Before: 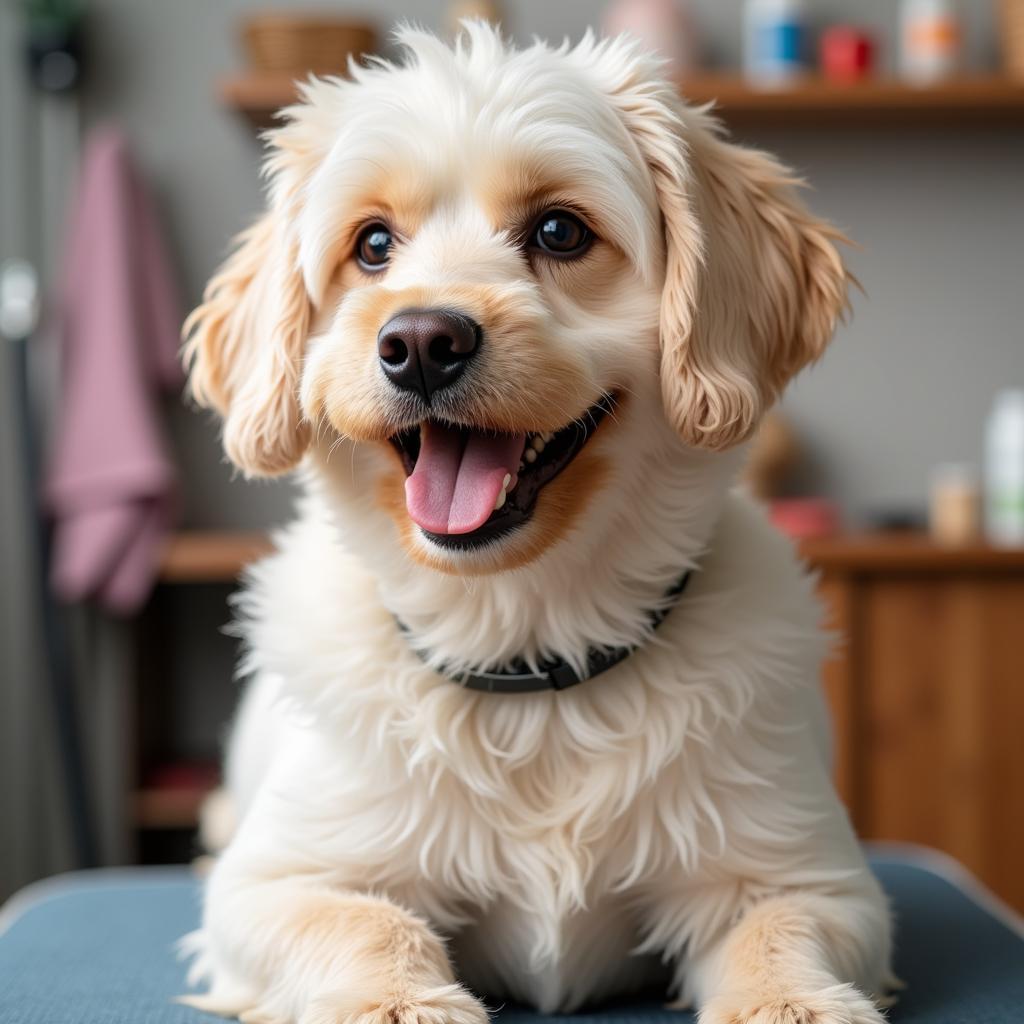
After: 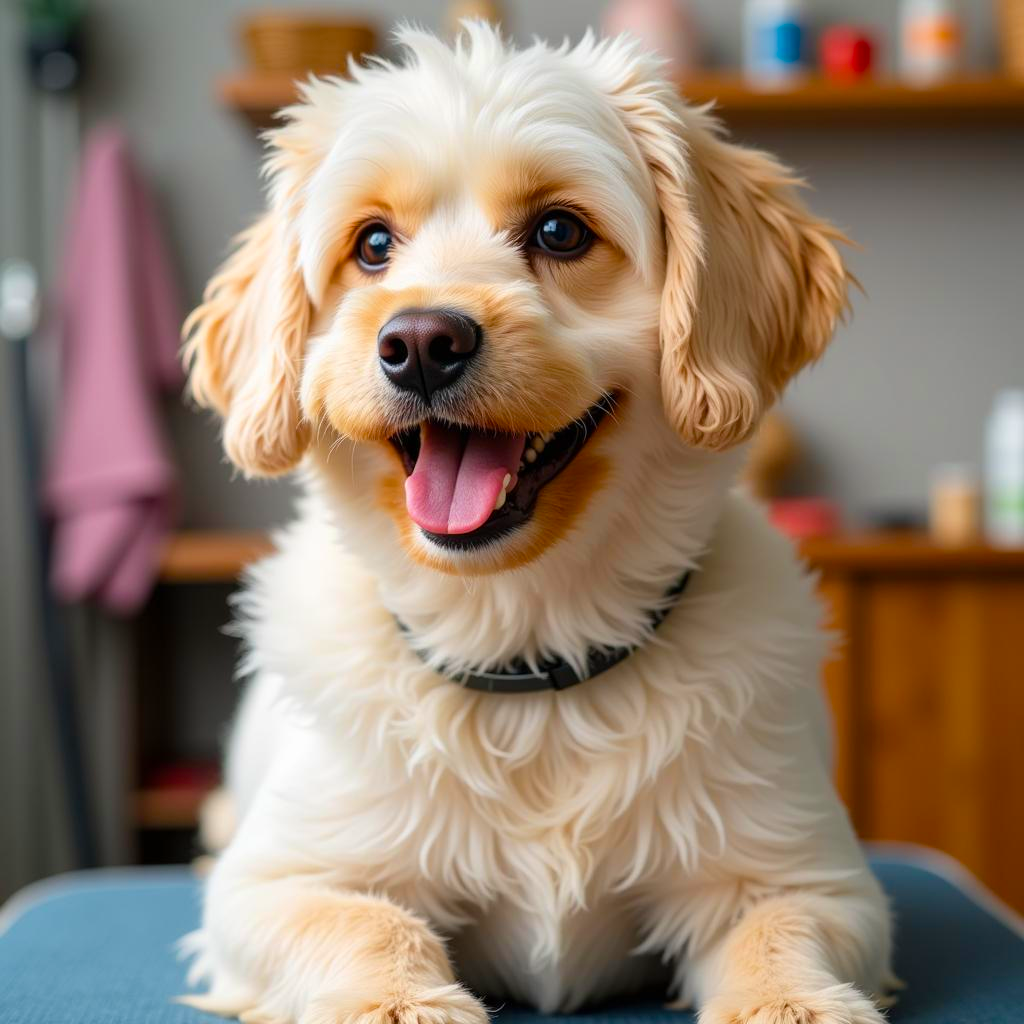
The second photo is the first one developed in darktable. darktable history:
velvia: strength 31.79%, mid-tones bias 0.201
